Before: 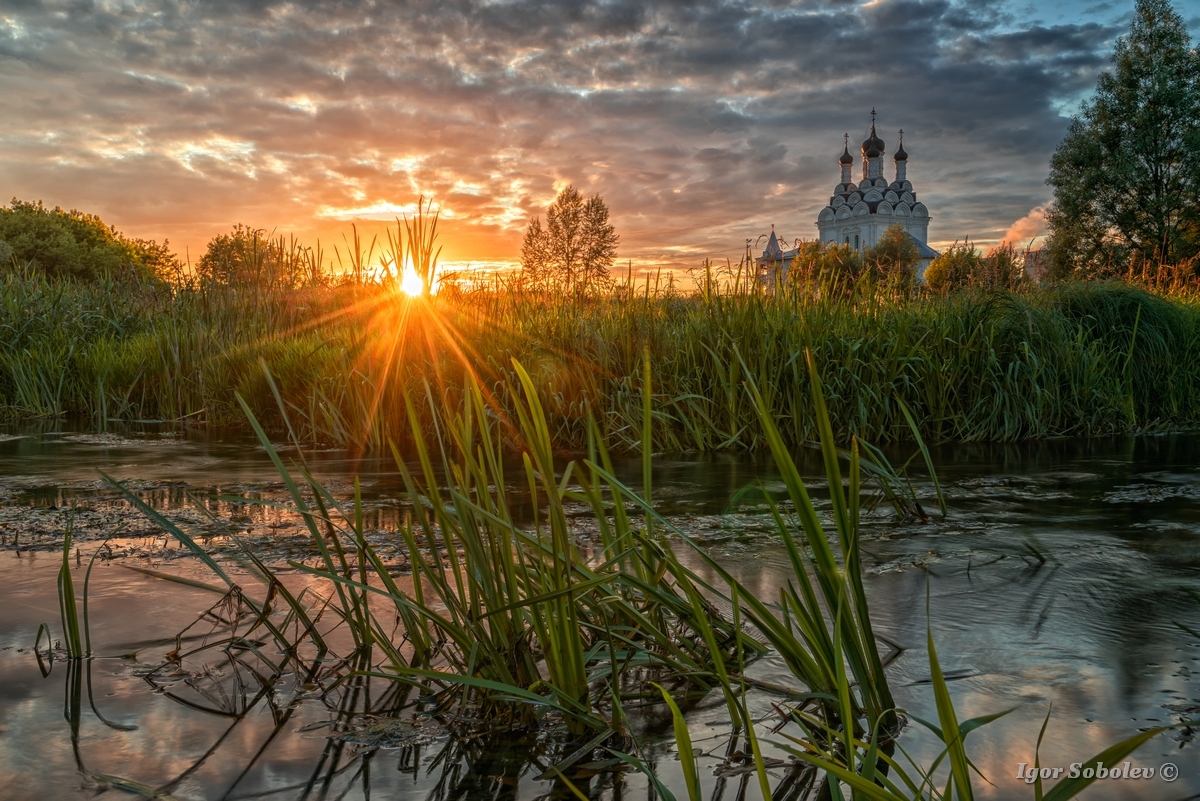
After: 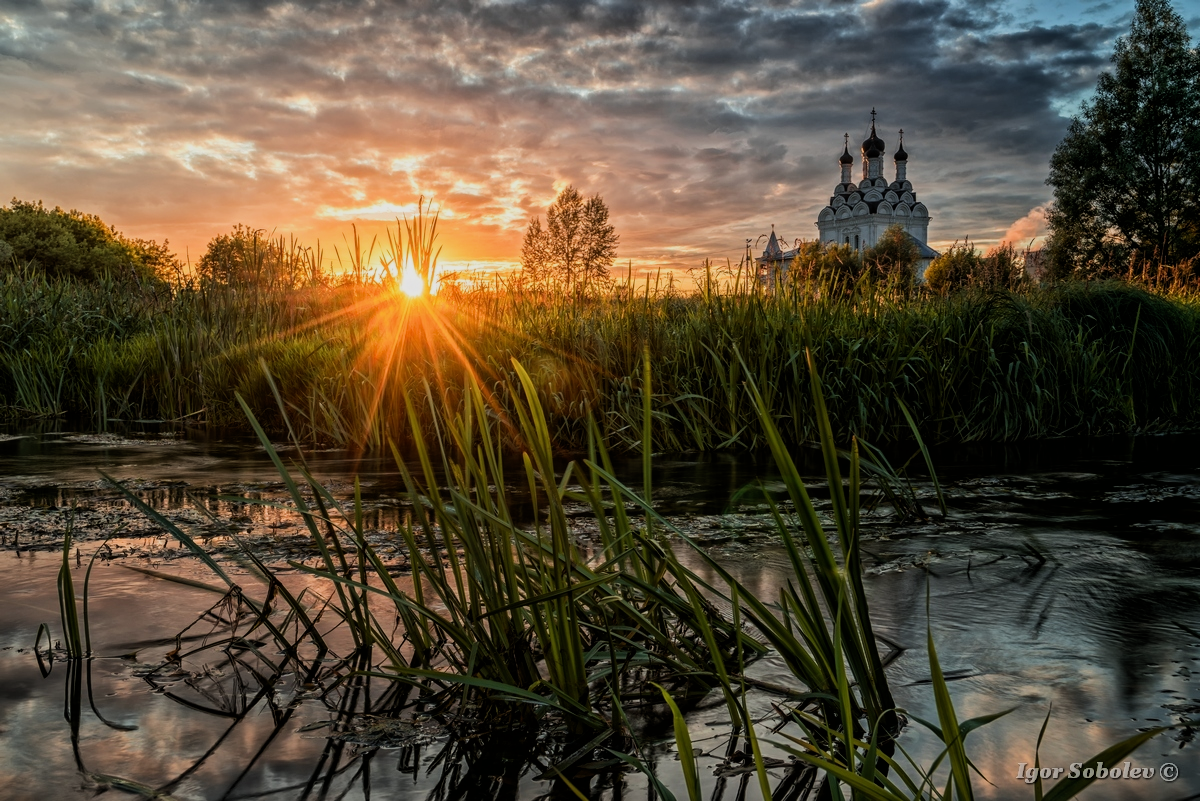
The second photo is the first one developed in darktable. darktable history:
filmic rgb: black relative exposure -5 EV, white relative exposure 3.96 EV, hardness 2.88, contrast 1.297, highlights saturation mix -30.38%, contrast in shadows safe
